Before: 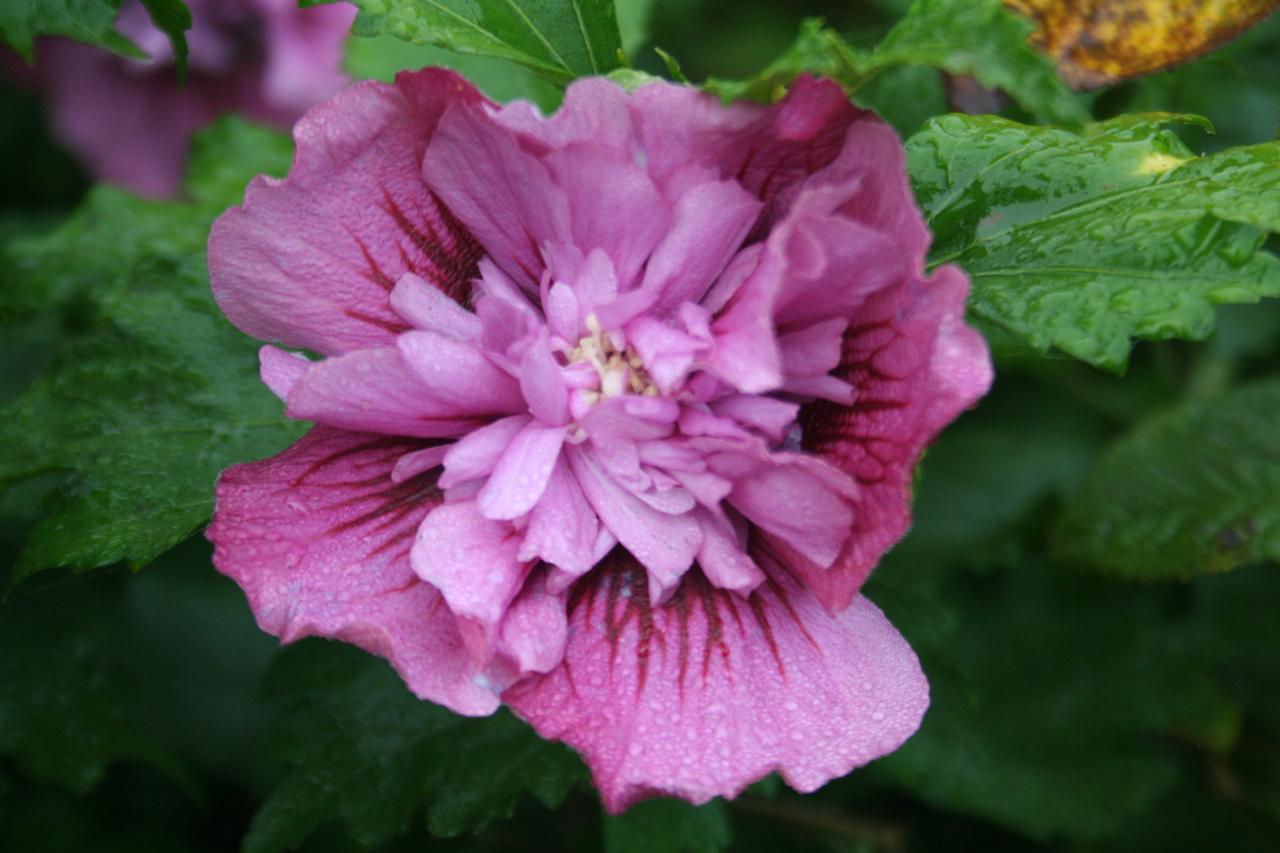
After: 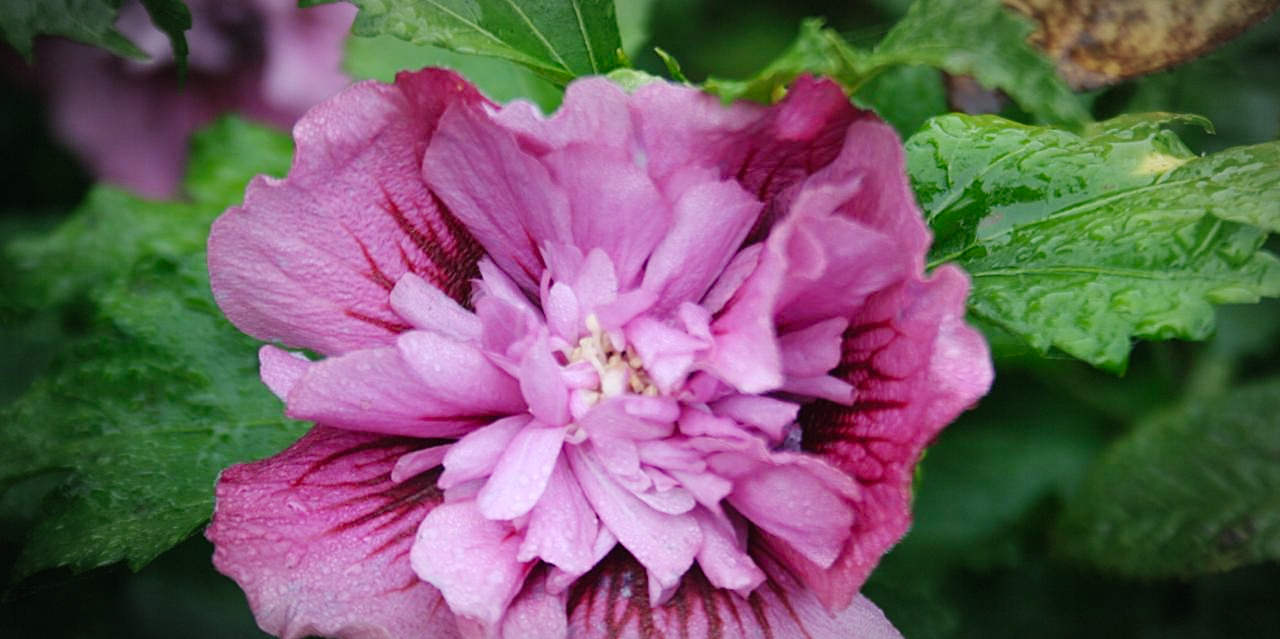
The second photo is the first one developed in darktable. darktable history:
vignetting: automatic ratio true
crop: bottom 24.99%
tone curve: curves: ch0 [(0, 0.01) (0.052, 0.045) (0.136, 0.133) (0.29, 0.332) (0.453, 0.531) (0.676, 0.751) (0.89, 0.919) (1, 1)]; ch1 [(0, 0) (0.094, 0.081) (0.285, 0.299) (0.385, 0.403) (0.446, 0.443) (0.502, 0.5) (0.544, 0.552) (0.589, 0.612) (0.722, 0.728) (1, 1)]; ch2 [(0, 0) (0.257, 0.217) (0.43, 0.421) (0.498, 0.507) (0.531, 0.544) (0.56, 0.579) (0.625, 0.642) (1, 1)], preserve colors none
sharpen: on, module defaults
